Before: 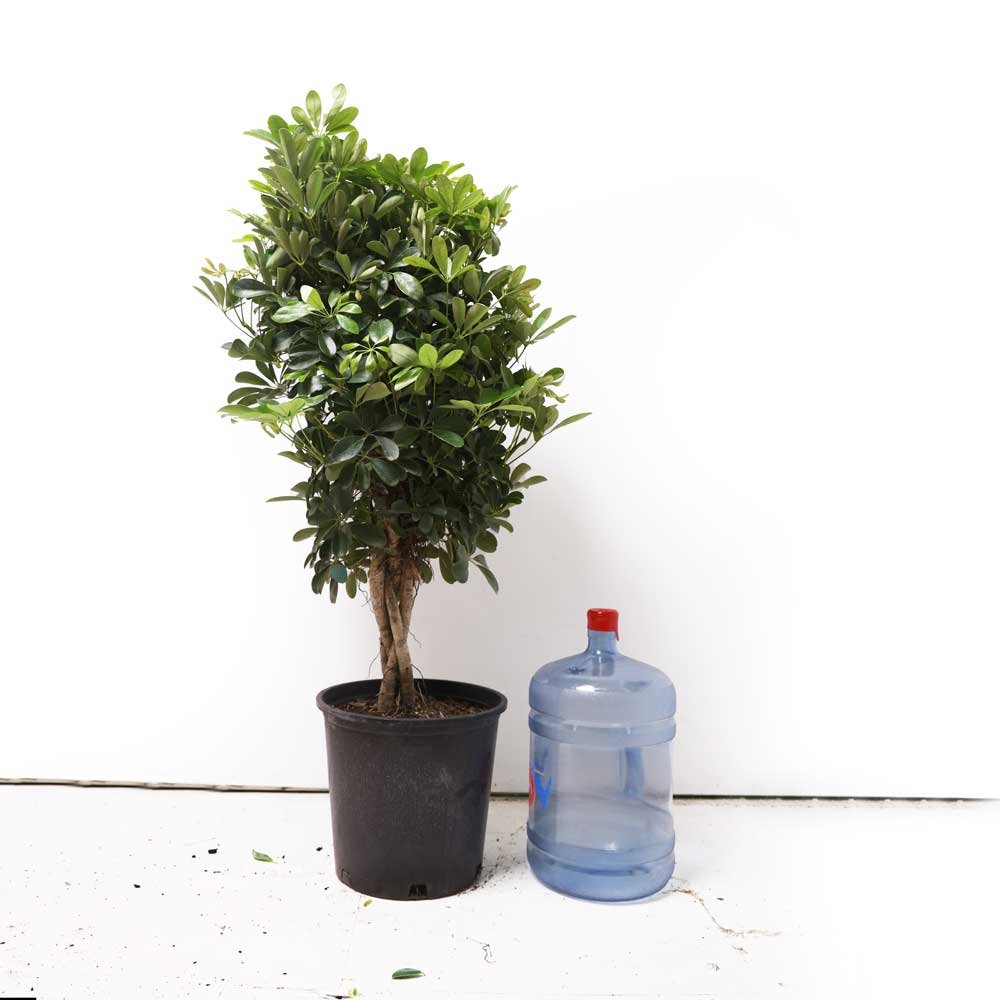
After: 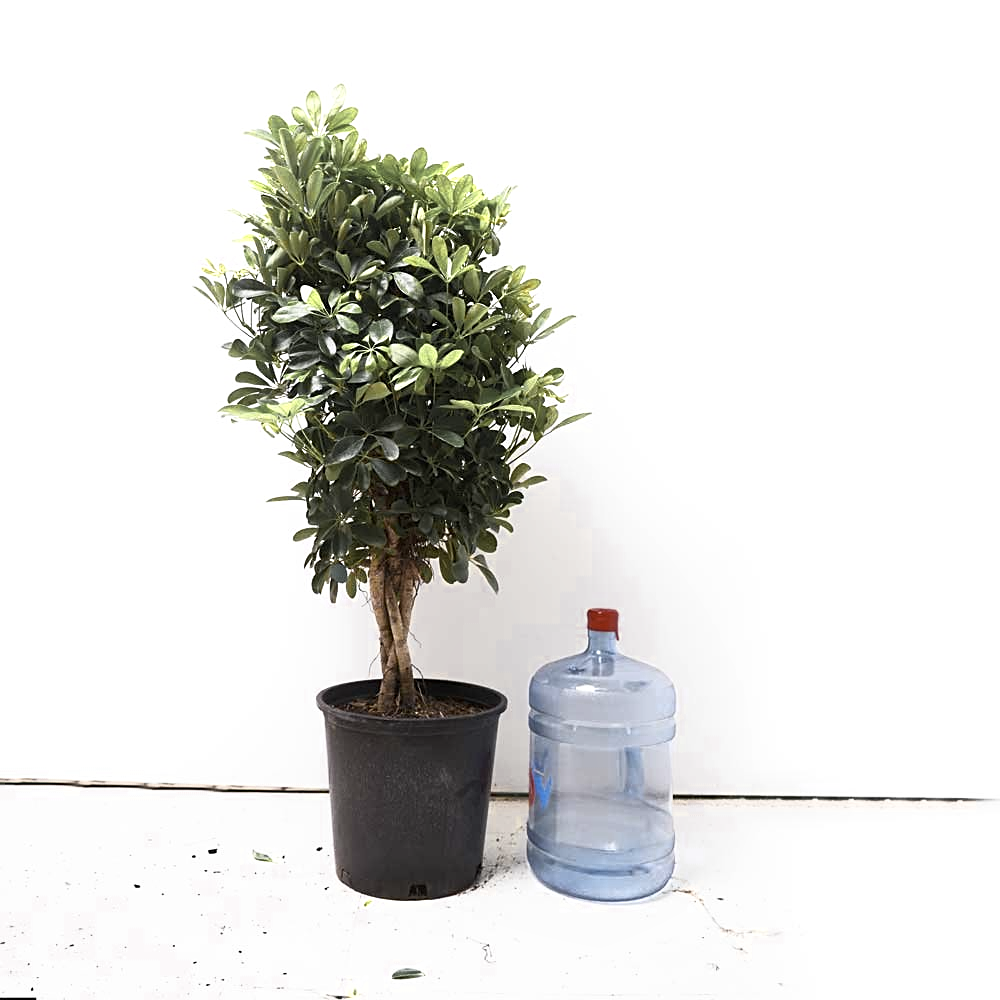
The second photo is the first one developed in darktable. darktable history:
color zones: curves: ch0 [(0.004, 0.306) (0.107, 0.448) (0.252, 0.656) (0.41, 0.398) (0.595, 0.515) (0.768, 0.628)]; ch1 [(0.07, 0.323) (0.151, 0.452) (0.252, 0.608) (0.346, 0.221) (0.463, 0.189) (0.61, 0.368) (0.735, 0.395) (0.921, 0.412)]; ch2 [(0, 0.476) (0.132, 0.512) (0.243, 0.512) (0.397, 0.48) (0.522, 0.376) (0.634, 0.536) (0.761, 0.46)]
shadows and highlights: shadows 0, highlights 40
sharpen: amount 0.478
